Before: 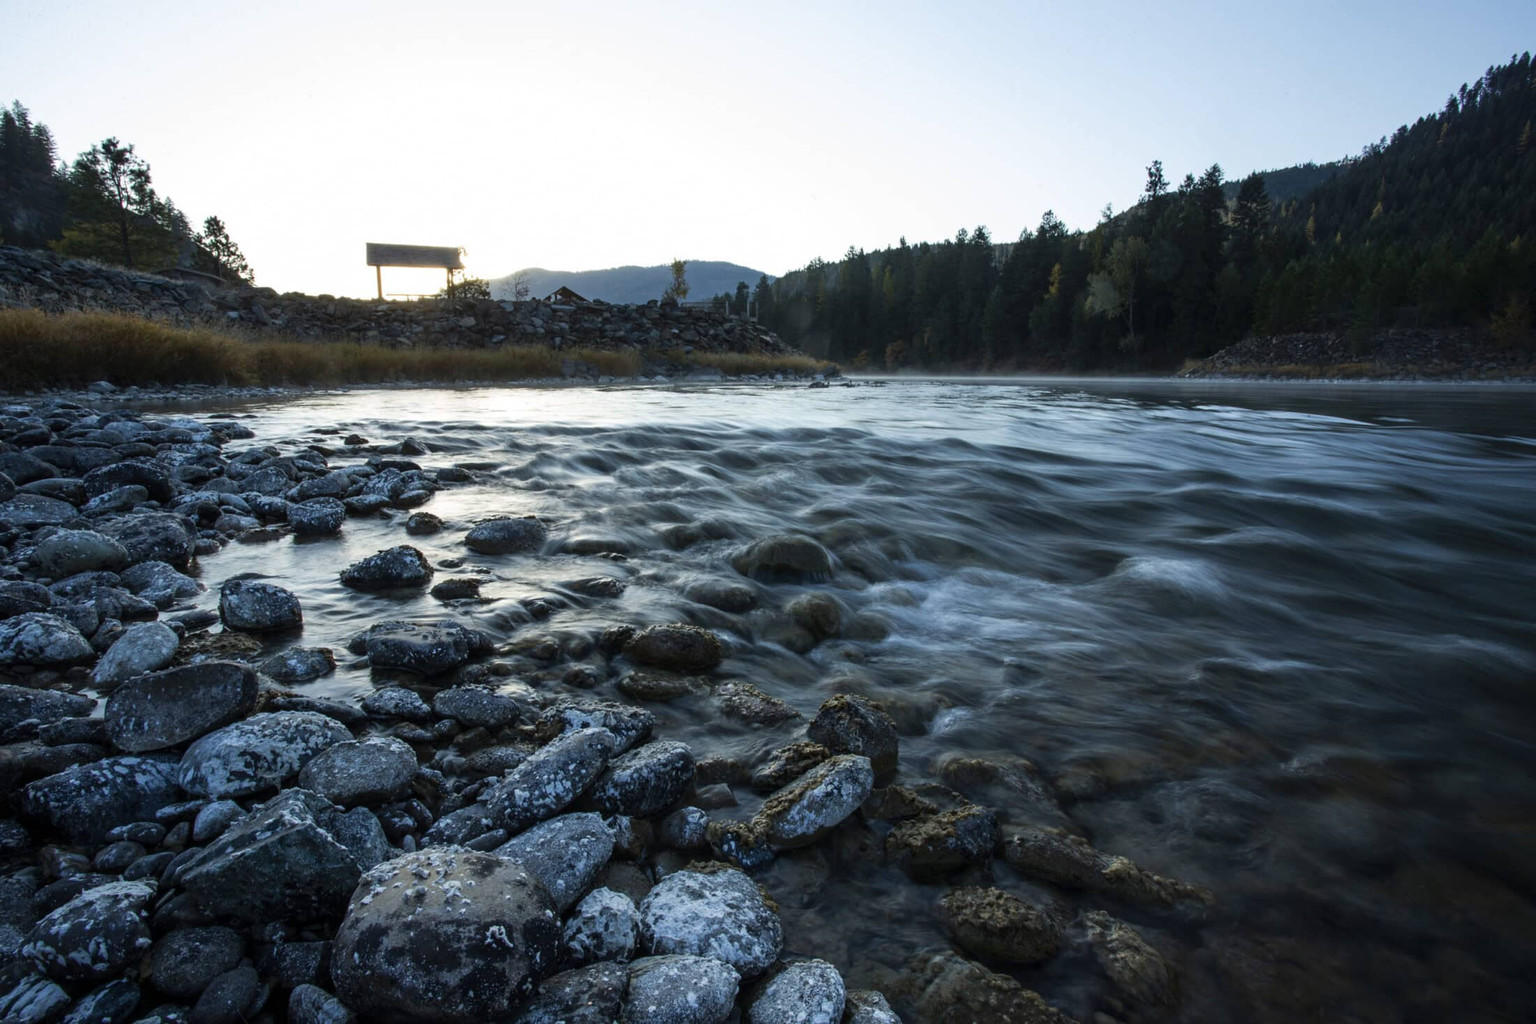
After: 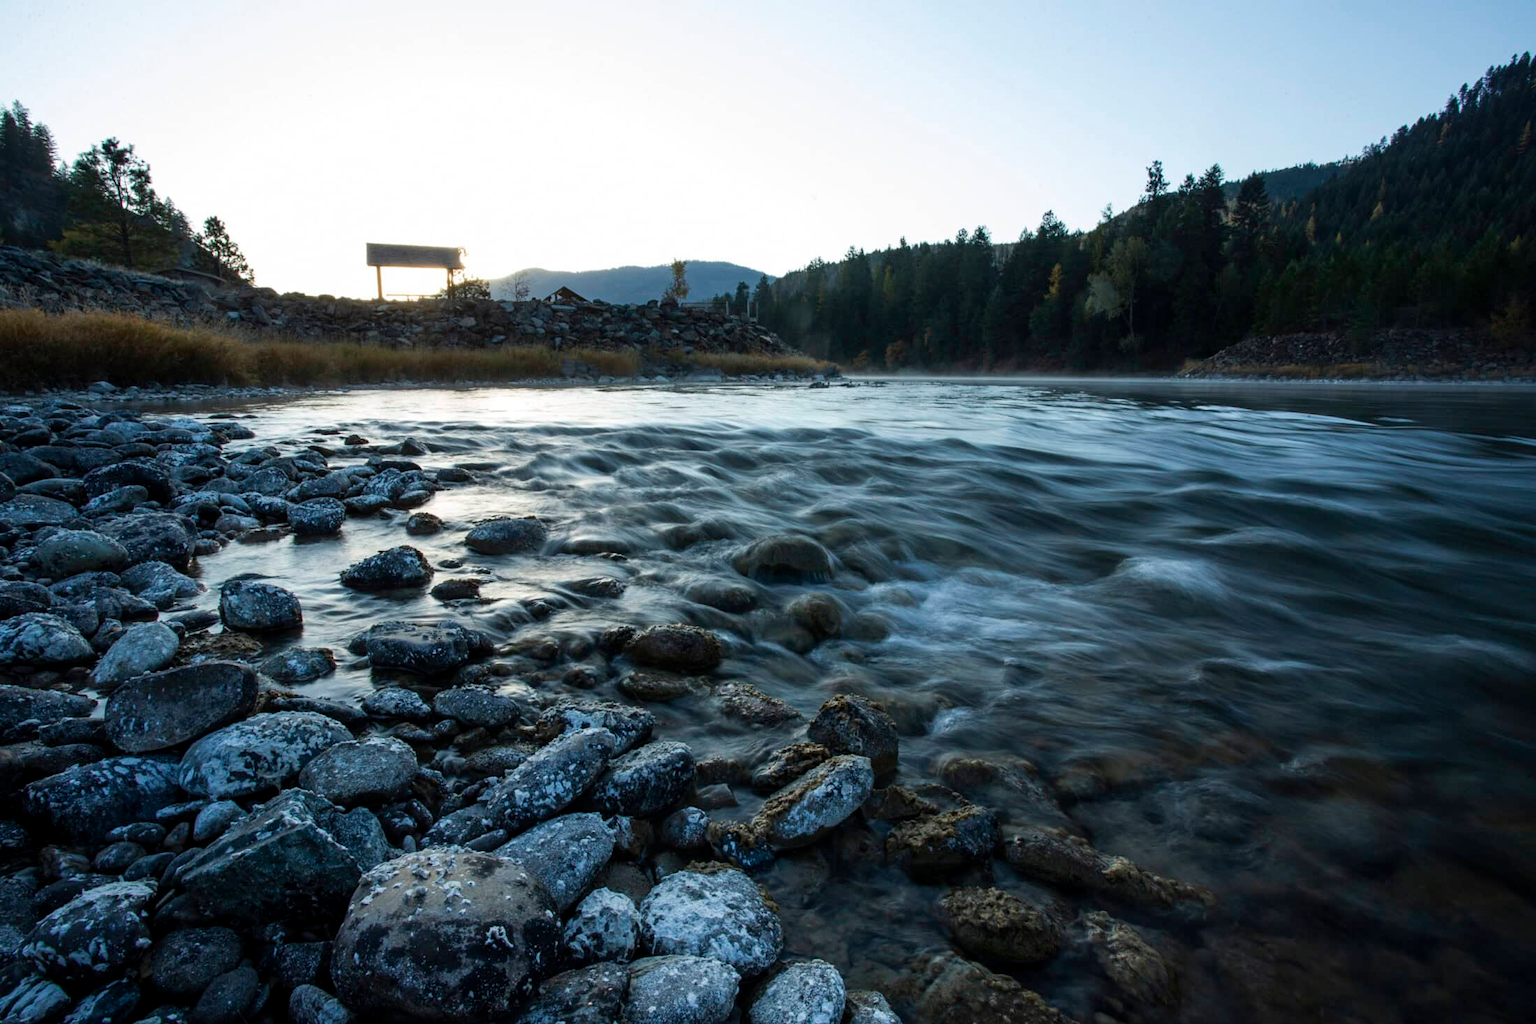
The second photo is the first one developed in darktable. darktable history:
local contrast: mode bilateral grid, contrast 16, coarseness 36, detail 104%, midtone range 0.2
